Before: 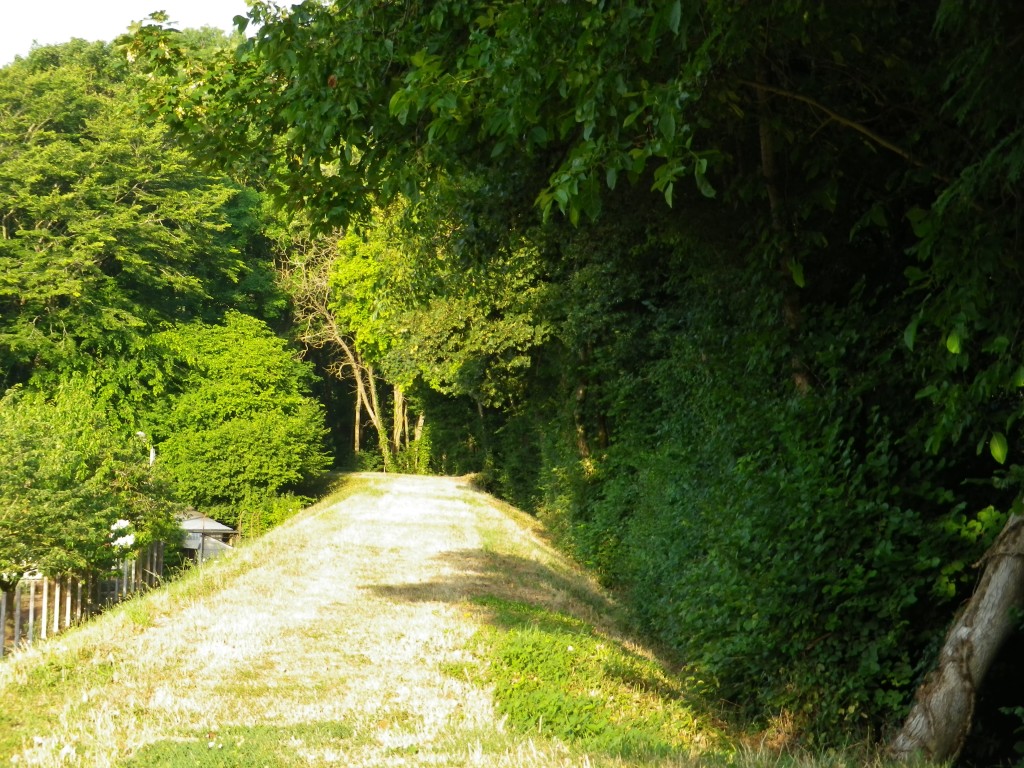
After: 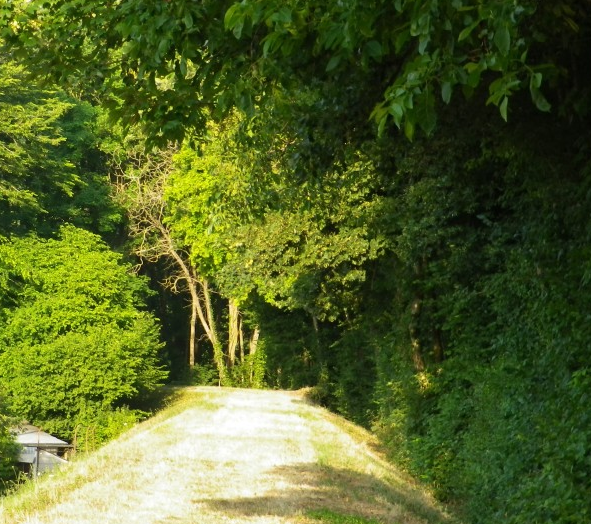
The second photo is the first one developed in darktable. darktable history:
crop: left 16.202%, top 11.208%, right 26.045%, bottom 20.557%
base curve: preserve colors none
